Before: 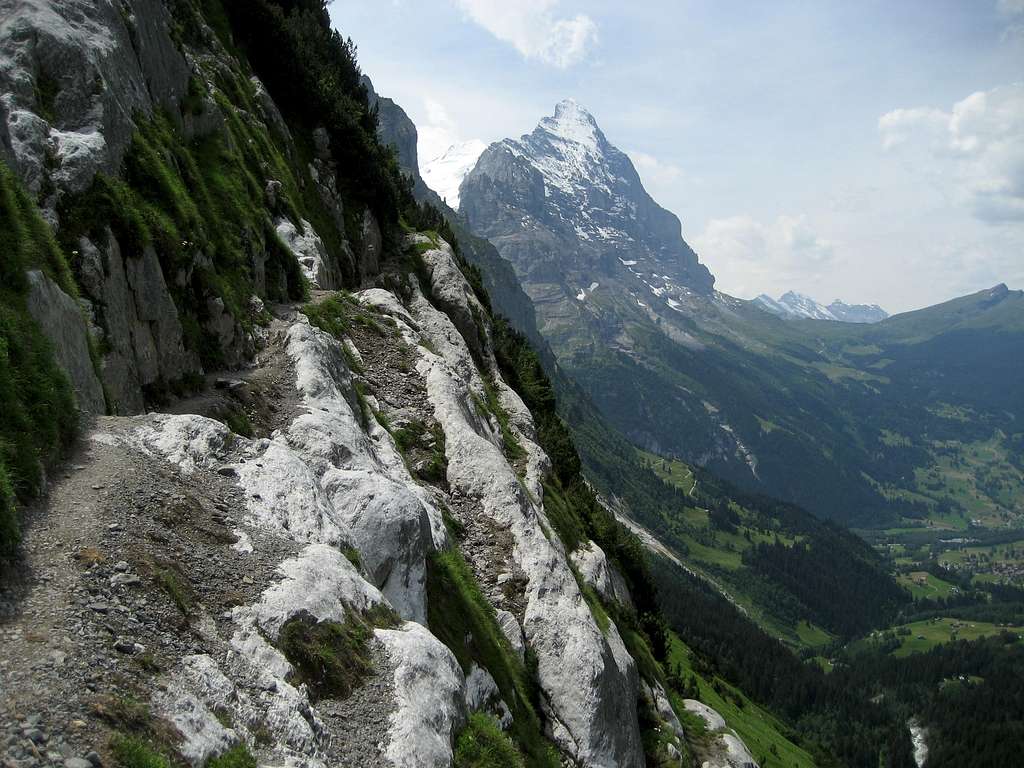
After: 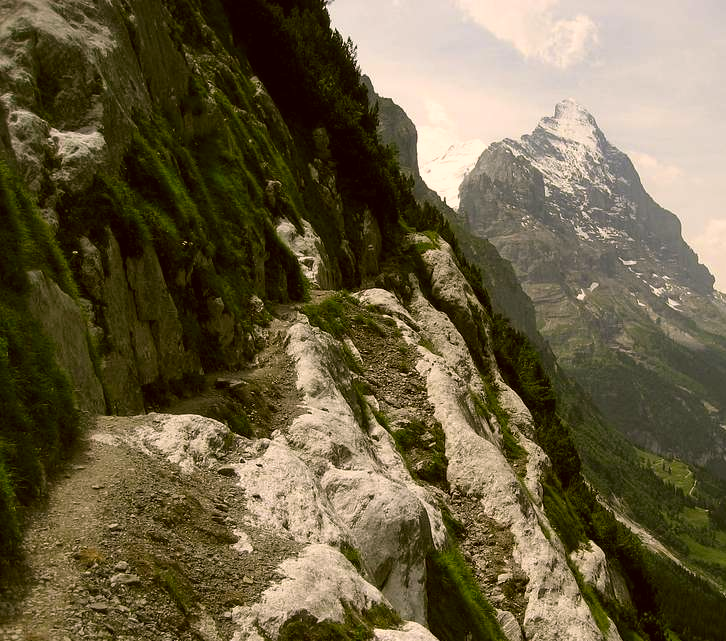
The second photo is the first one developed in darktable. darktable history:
crop: right 29.045%, bottom 16.47%
color correction: highlights a* 8.84, highlights b* 15.85, shadows a* -0.36, shadows b* 25.73
